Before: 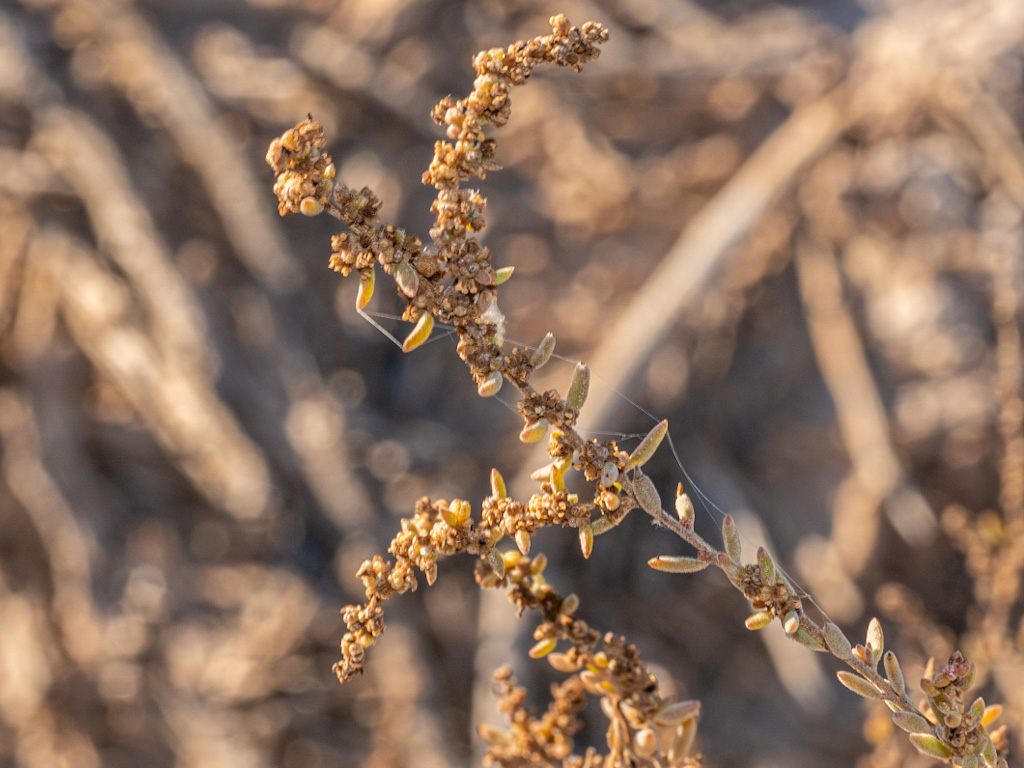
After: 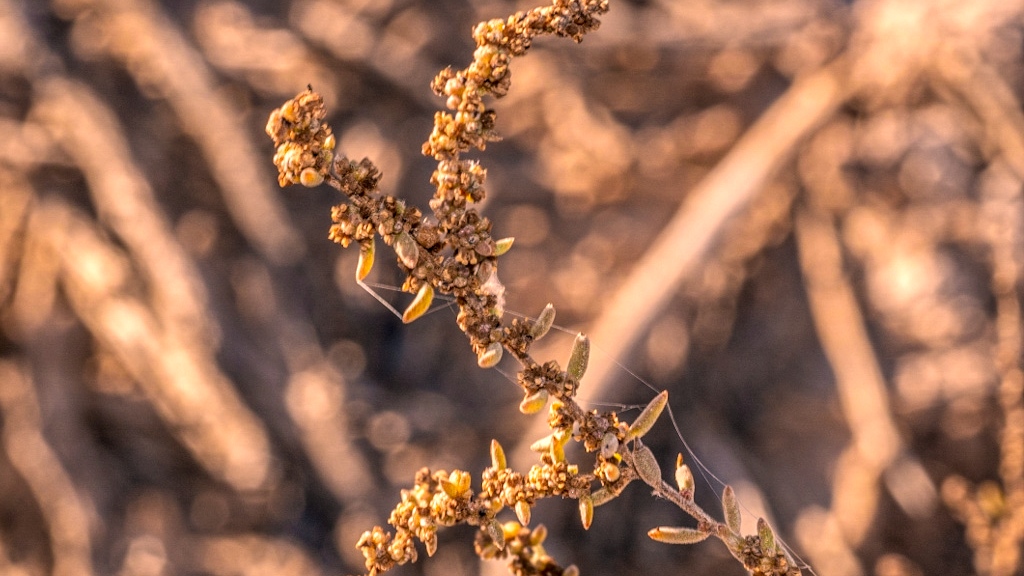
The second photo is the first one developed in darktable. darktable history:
crop: top 3.857%, bottom 21.132%
color correction: highlights a* 17.88, highlights b* 18.79
local contrast: detail 144%
white balance: red 0.983, blue 1.036
